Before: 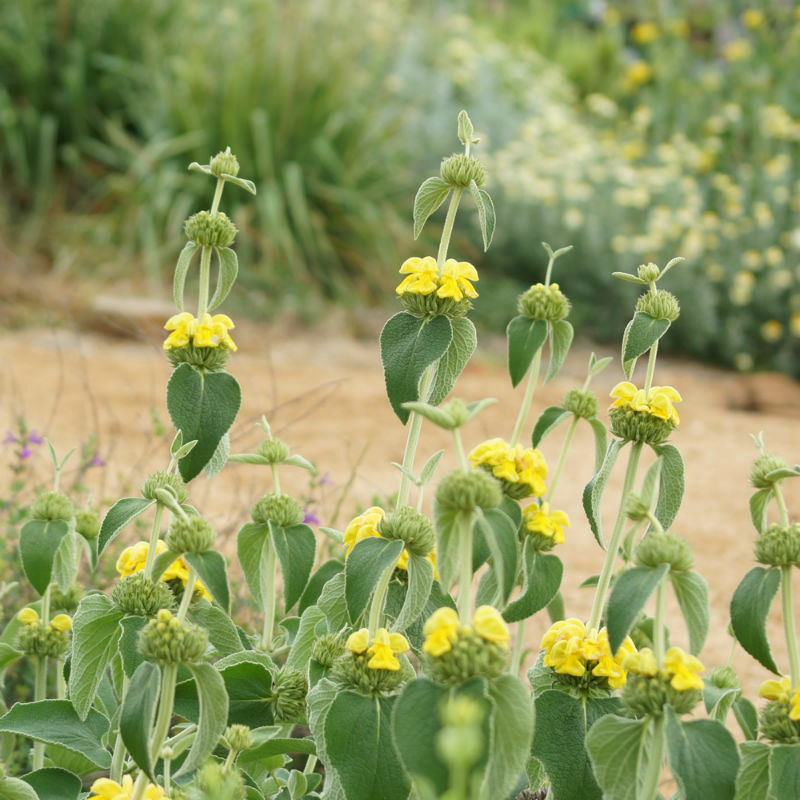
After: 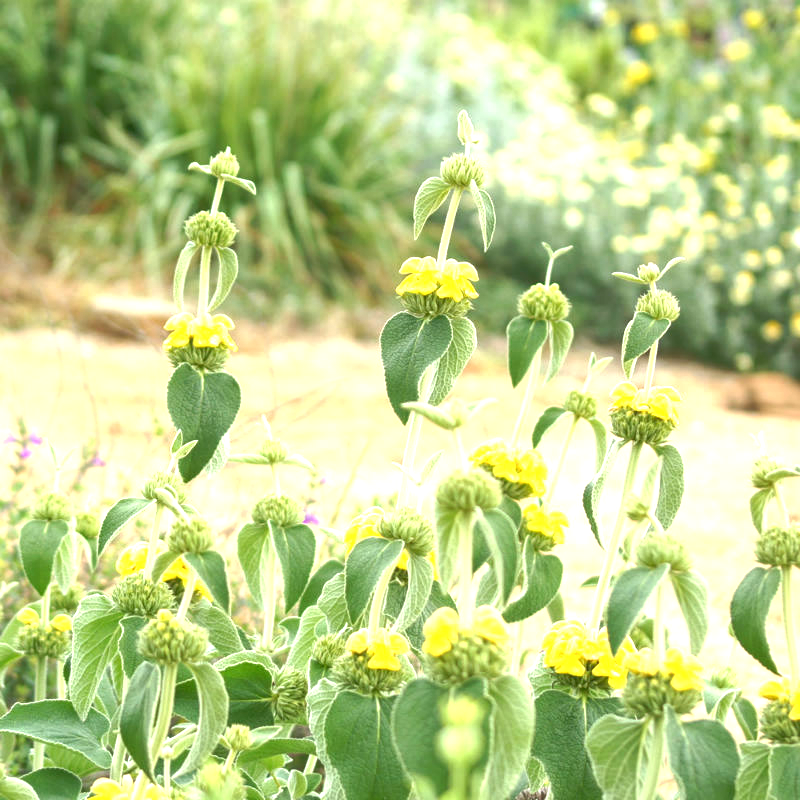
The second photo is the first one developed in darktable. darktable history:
rgb curve: curves: ch0 [(0, 0) (0.072, 0.166) (0.217, 0.293) (0.414, 0.42) (1, 1)], compensate middle gray true, preserve colors basic power
exposure: exposure 1.089 EV, compensate highlight preservation false
local contrast: highlights 100%, shadows 100%, detail 131%, midtone range 0.2
